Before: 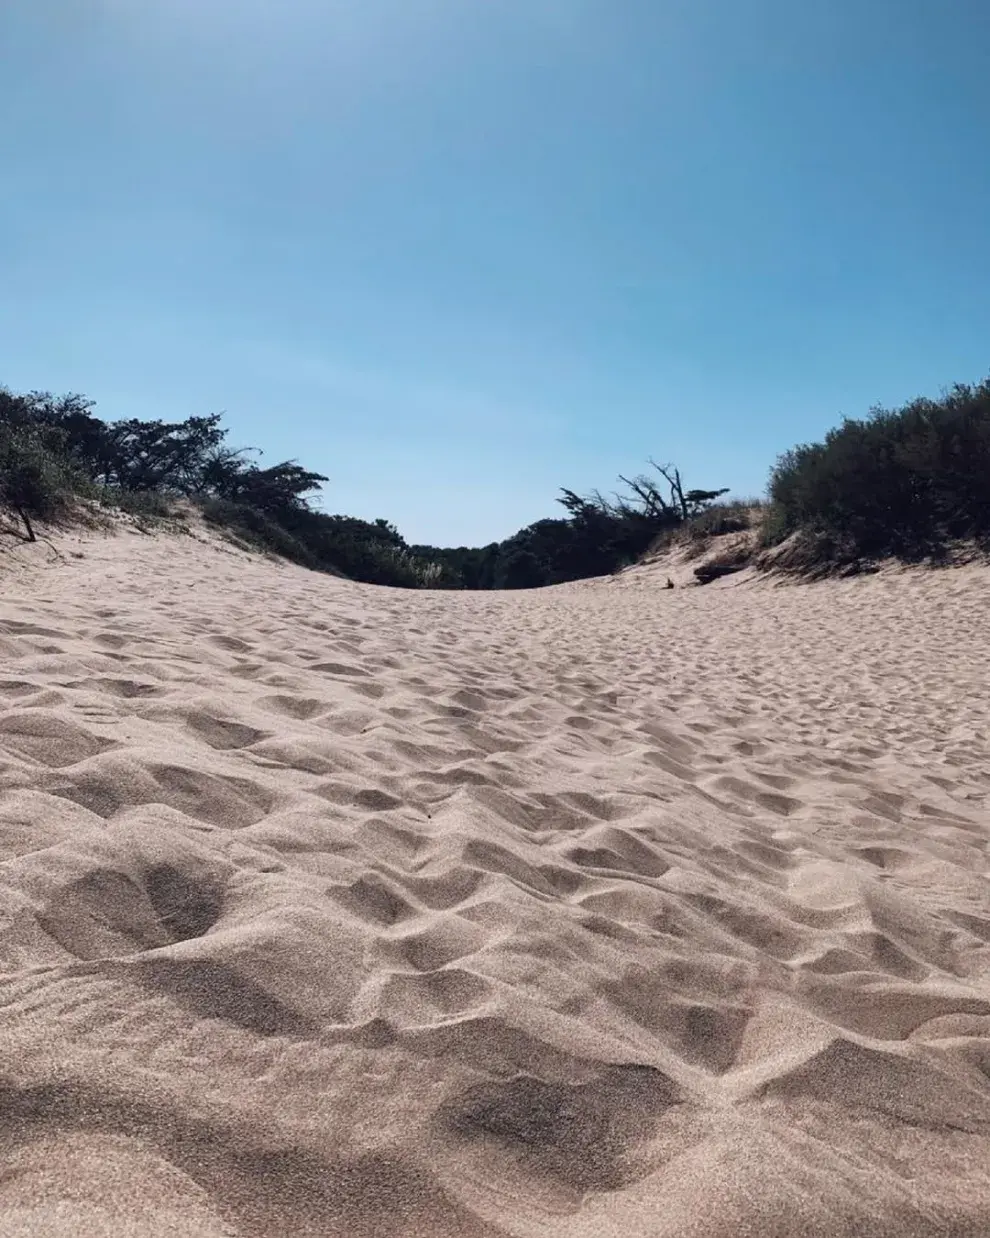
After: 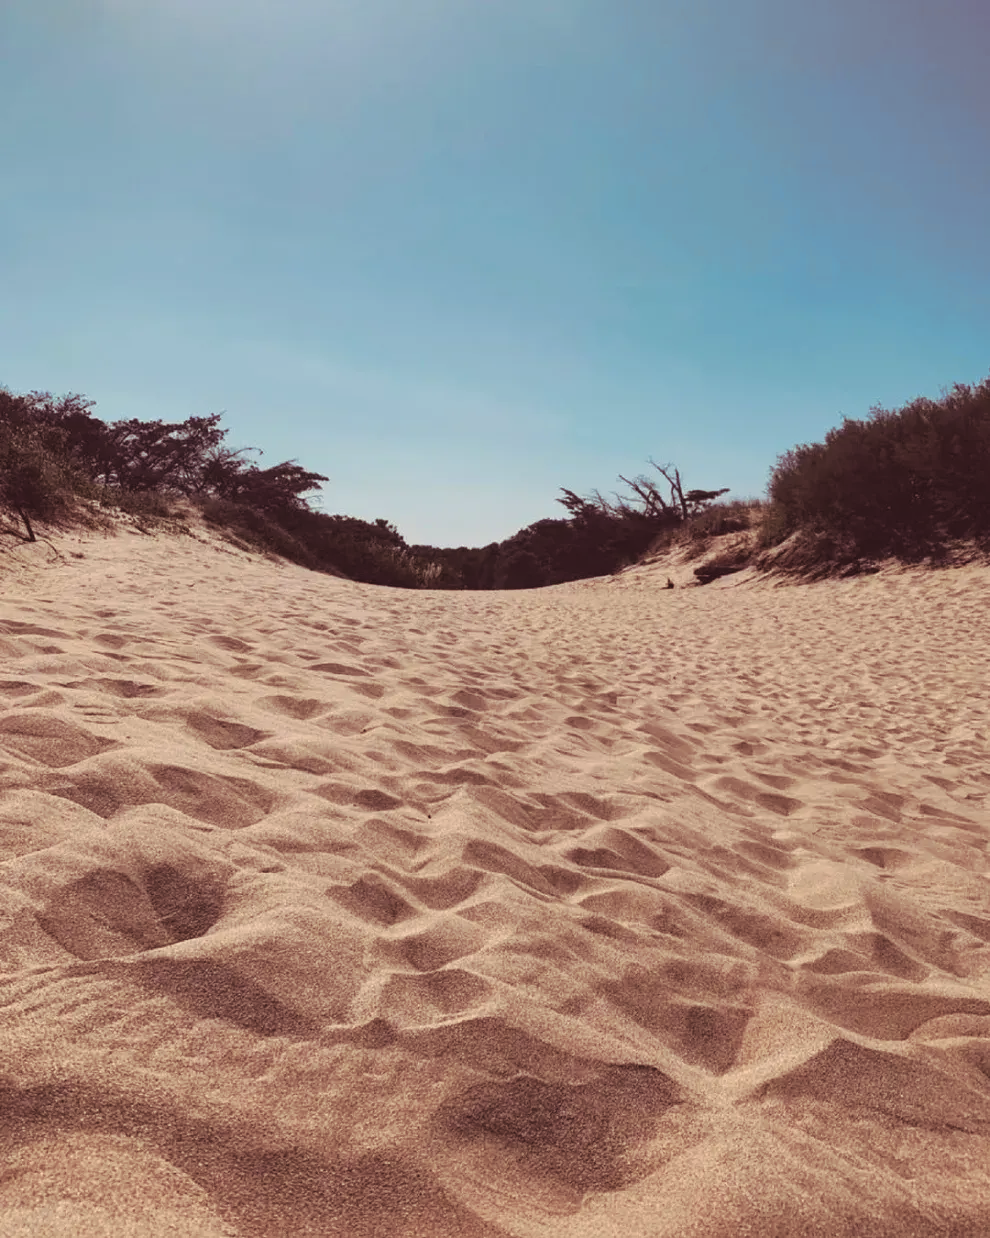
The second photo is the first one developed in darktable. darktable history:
split-toning: on, module defaults
color balance rgb: shadows lift › chroma 2%, shadows lift › hue 247.2°, power › chroma 0.3%, power › hue 25.2°, highlights gain › chroma 3%, highlights gain › hue 60°, global offset › luminance 0.75%, perceptual saturation grading › global saturation 20%, perceptual saturation grading › highlights -20%, perceptual saturation grading › shadows 30%, global vibrance 20%
color balance: mode lift, gamma, gain (sRGB), lift [1.04, 1, 1, 0.97], gamma [1.01, 1, 1, 0.97], gain [0.96, 1, 1, 0.97]
